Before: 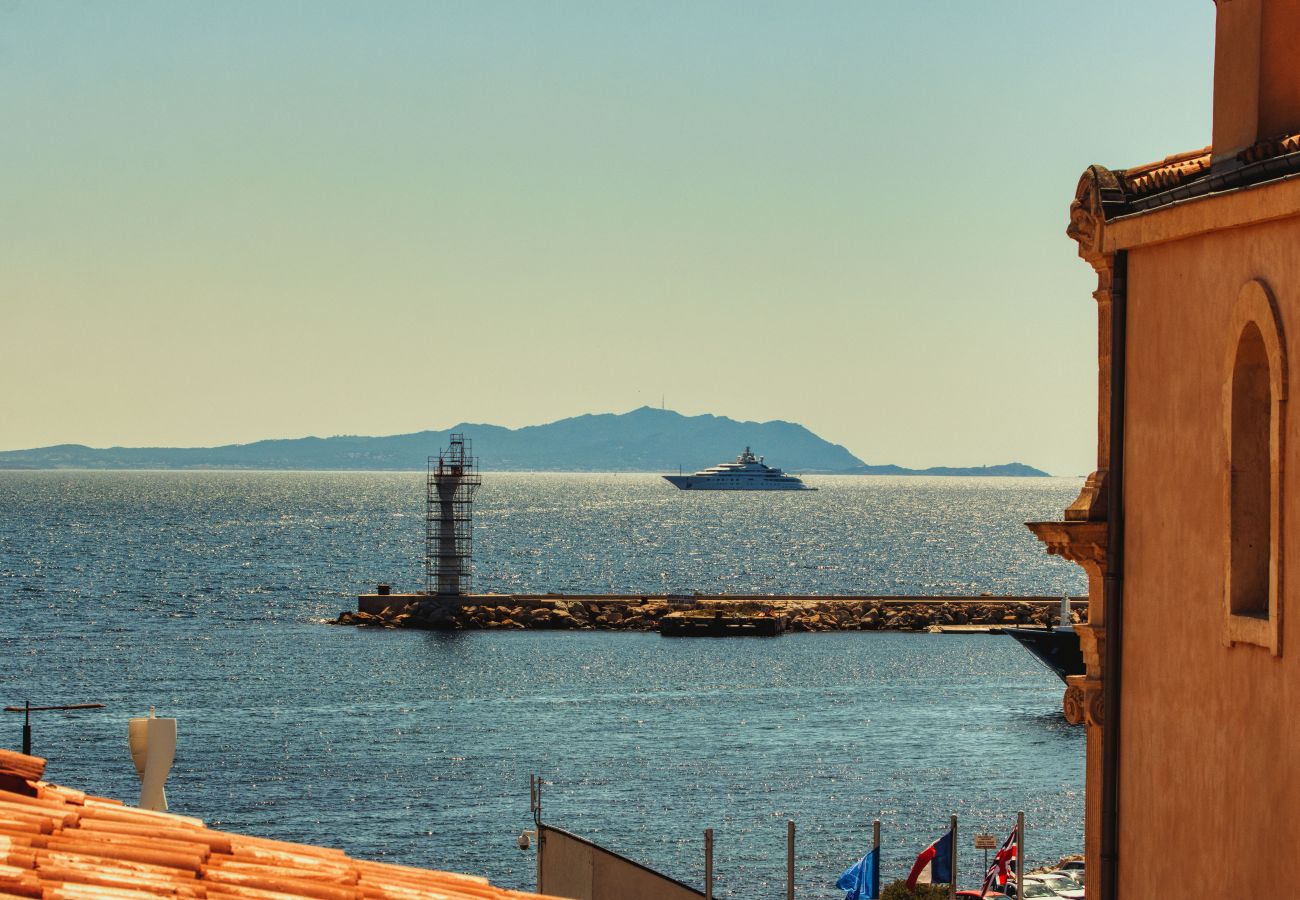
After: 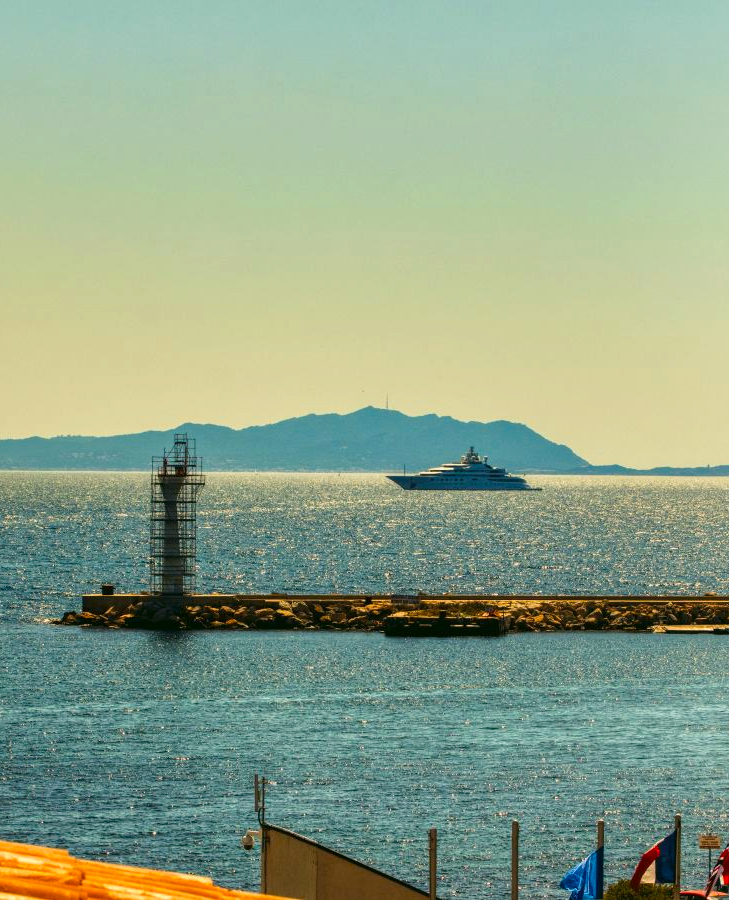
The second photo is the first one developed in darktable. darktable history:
color correction: highlights a* 4.02, highlights b* 4.93, shadows a* -7.29, shadows b* 4.62
local contrast: mode bilateral grid, contrast 21, coarseness 51, detail 120%, midtone range 0.2
color balance rgb: perceptual saturation grading › global saturation 25.665%, perceptual brilliance grading › global brilliance 2.707%, global vibrance 20%
crop: left 21.244%, right 22.607%
